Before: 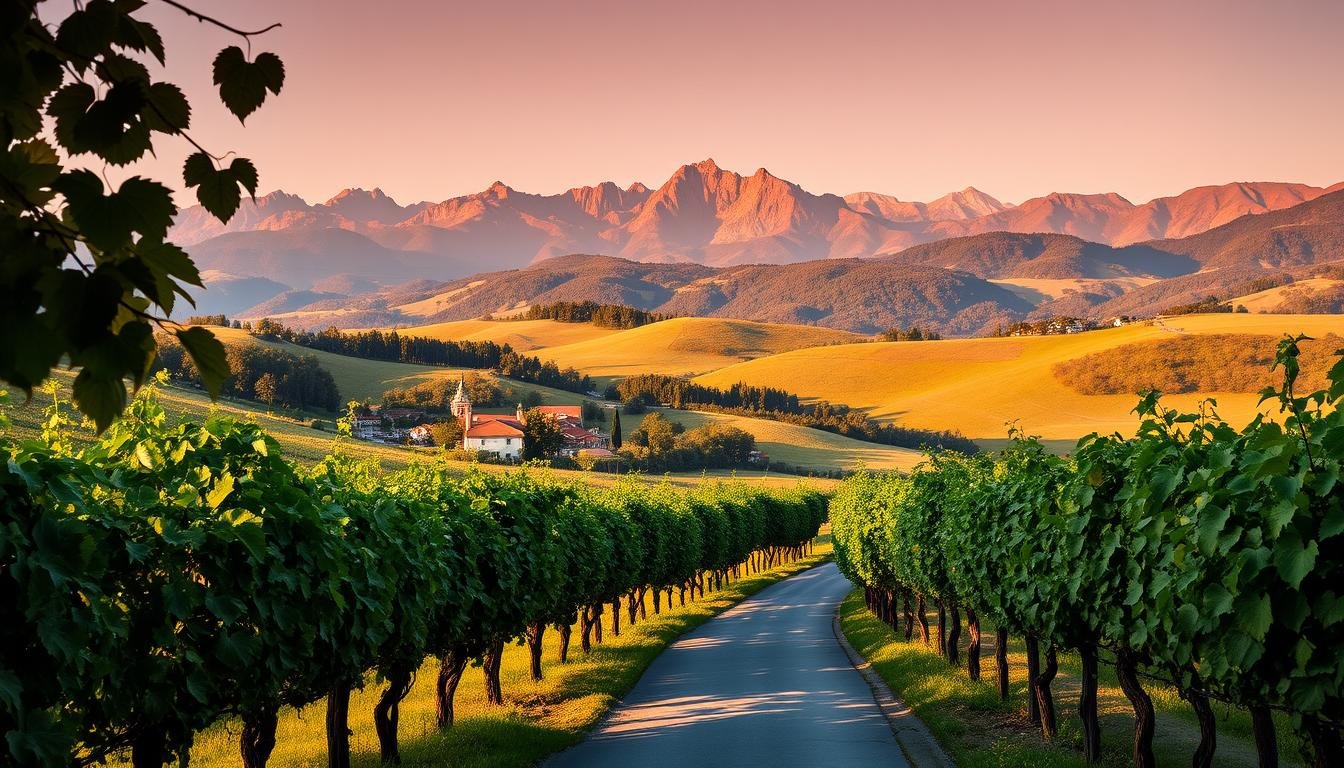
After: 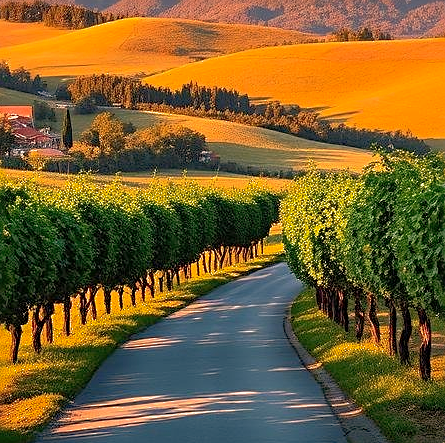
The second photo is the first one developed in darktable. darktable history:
crop: left 40.878%, top 39.176%, right 25.993%, bottom 3.081%
shadows and highlights: on, module defaults
exposure: compensate highlight preservation false
sharpen: on, module defaults
white balance: red 1.127, blue 0.943
